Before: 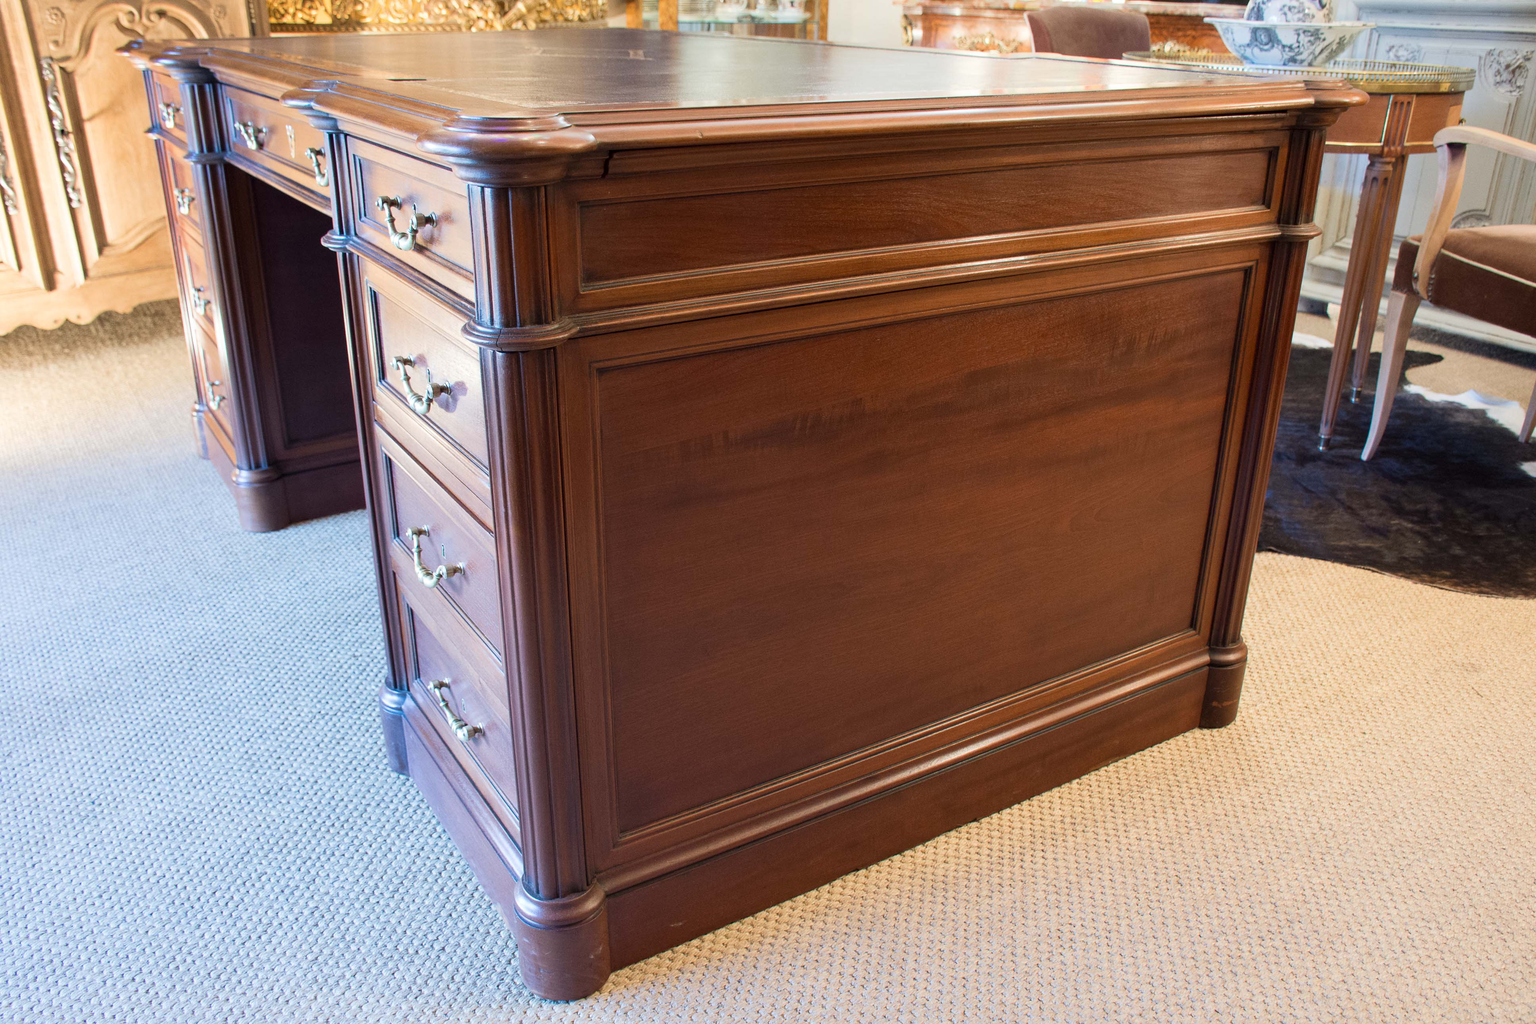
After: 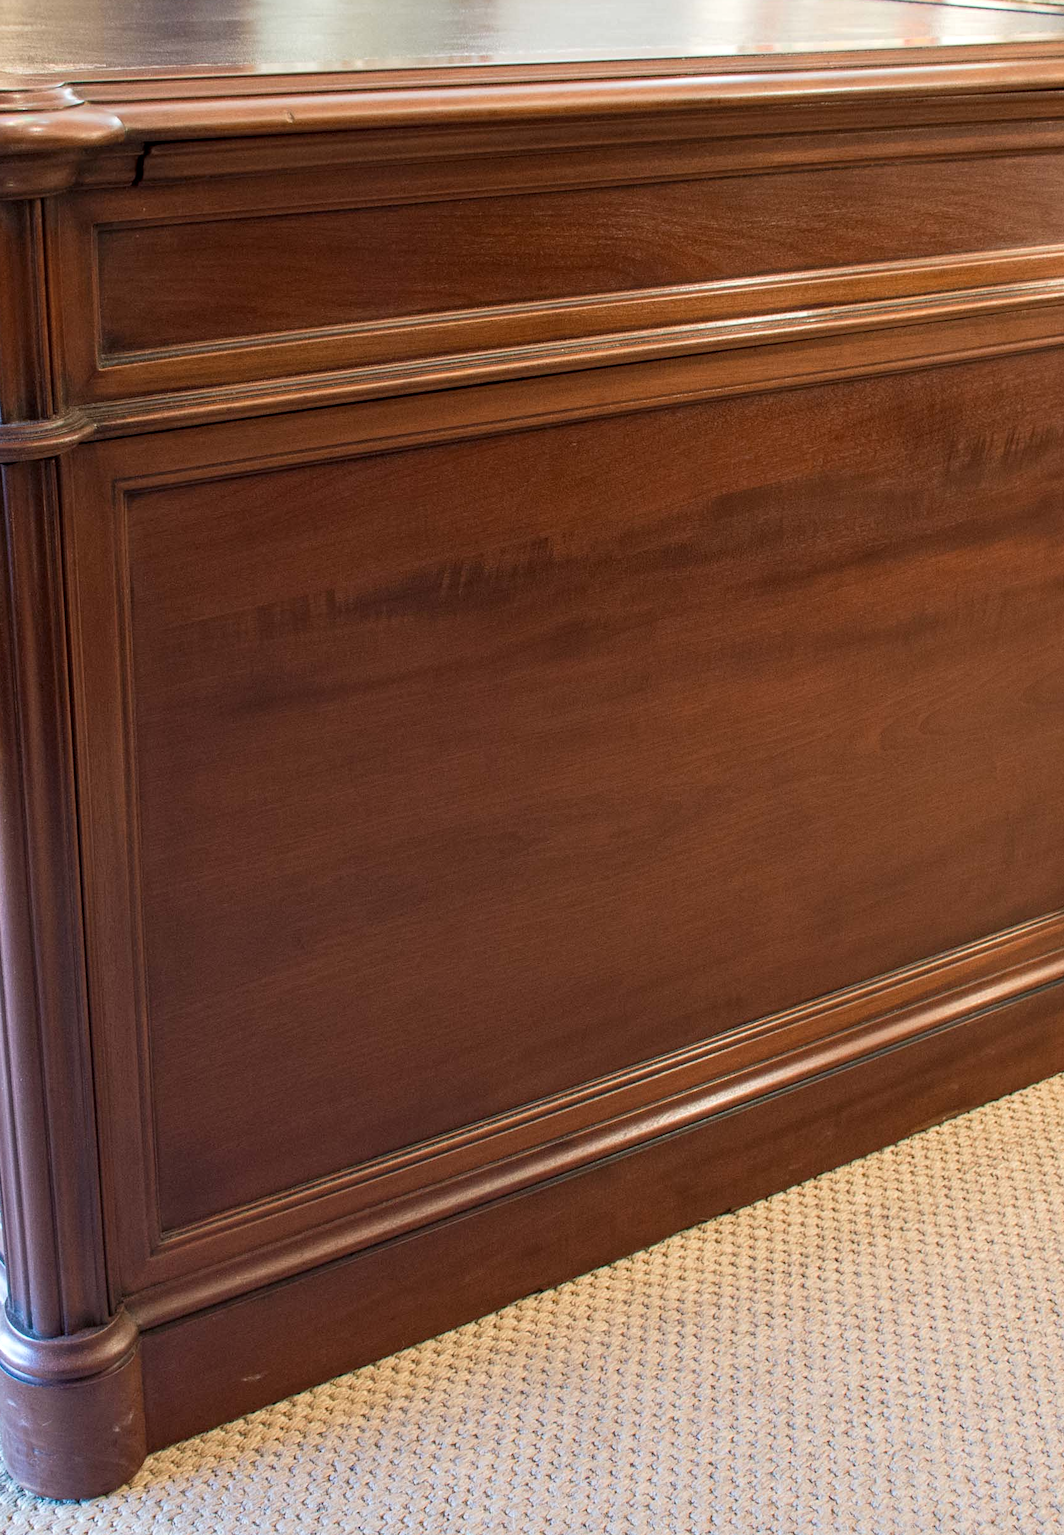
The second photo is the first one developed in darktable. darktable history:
crop: left 33.803%, top 6.016%, right 22.77%
local contrast: on, module defaults
